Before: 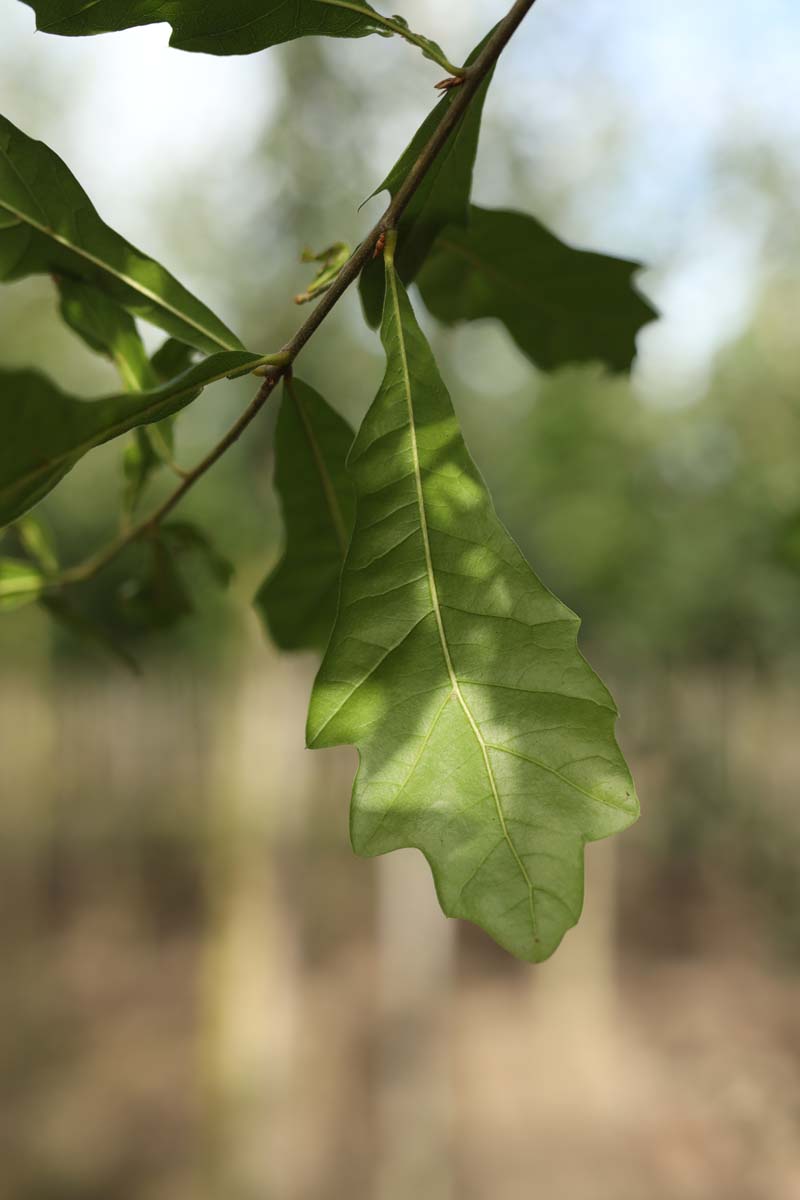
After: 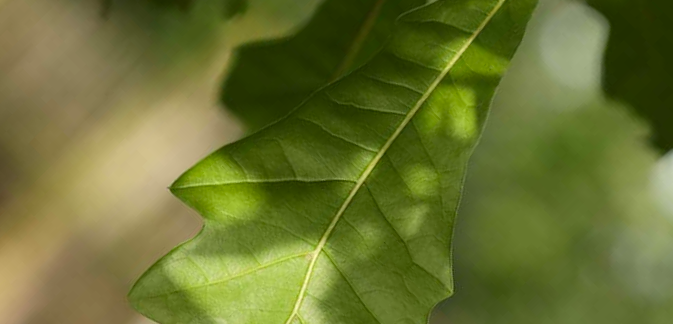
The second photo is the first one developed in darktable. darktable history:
contrast brightness saturation: contrast 0.077, saturation 0.196
crop and rotate: angle -45.45°, top 16.703%, right 1.002%, bottom 11.609%
